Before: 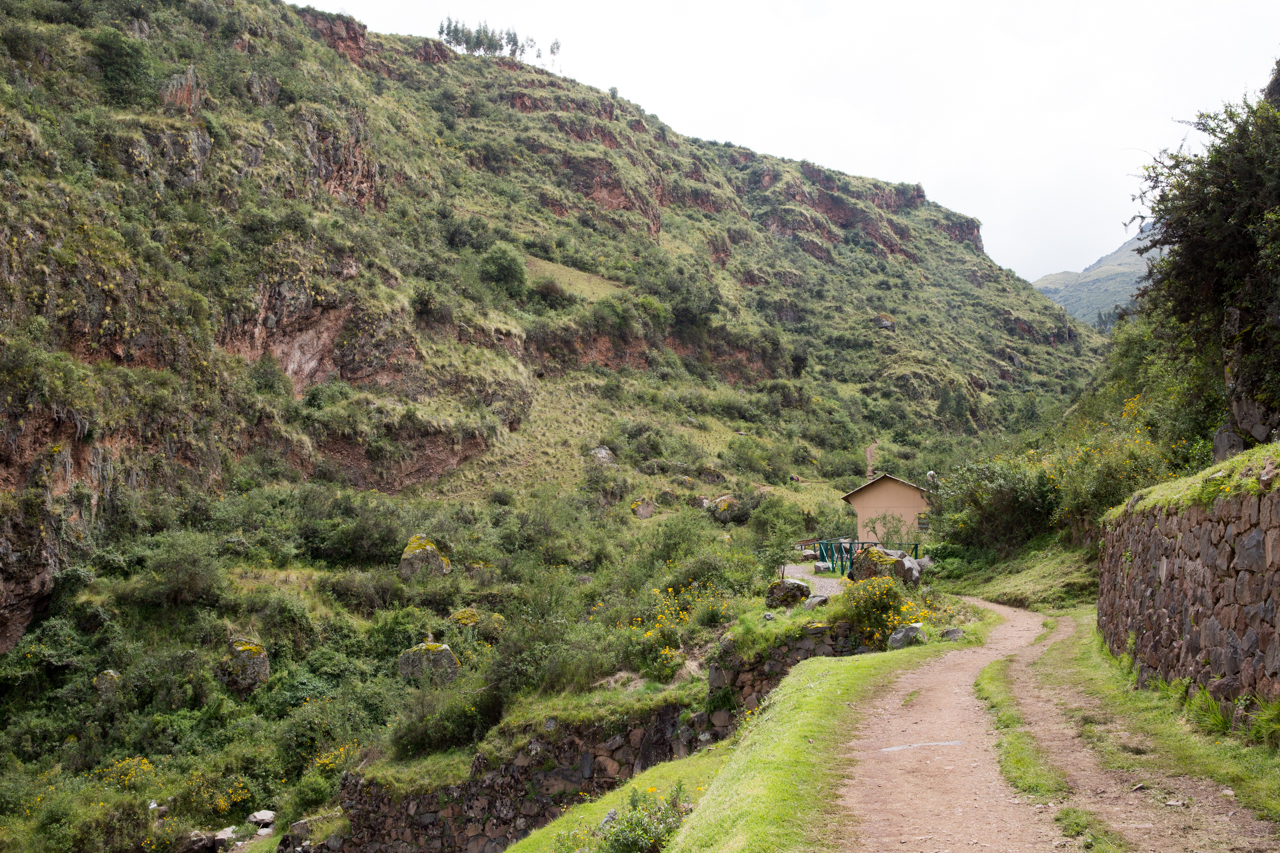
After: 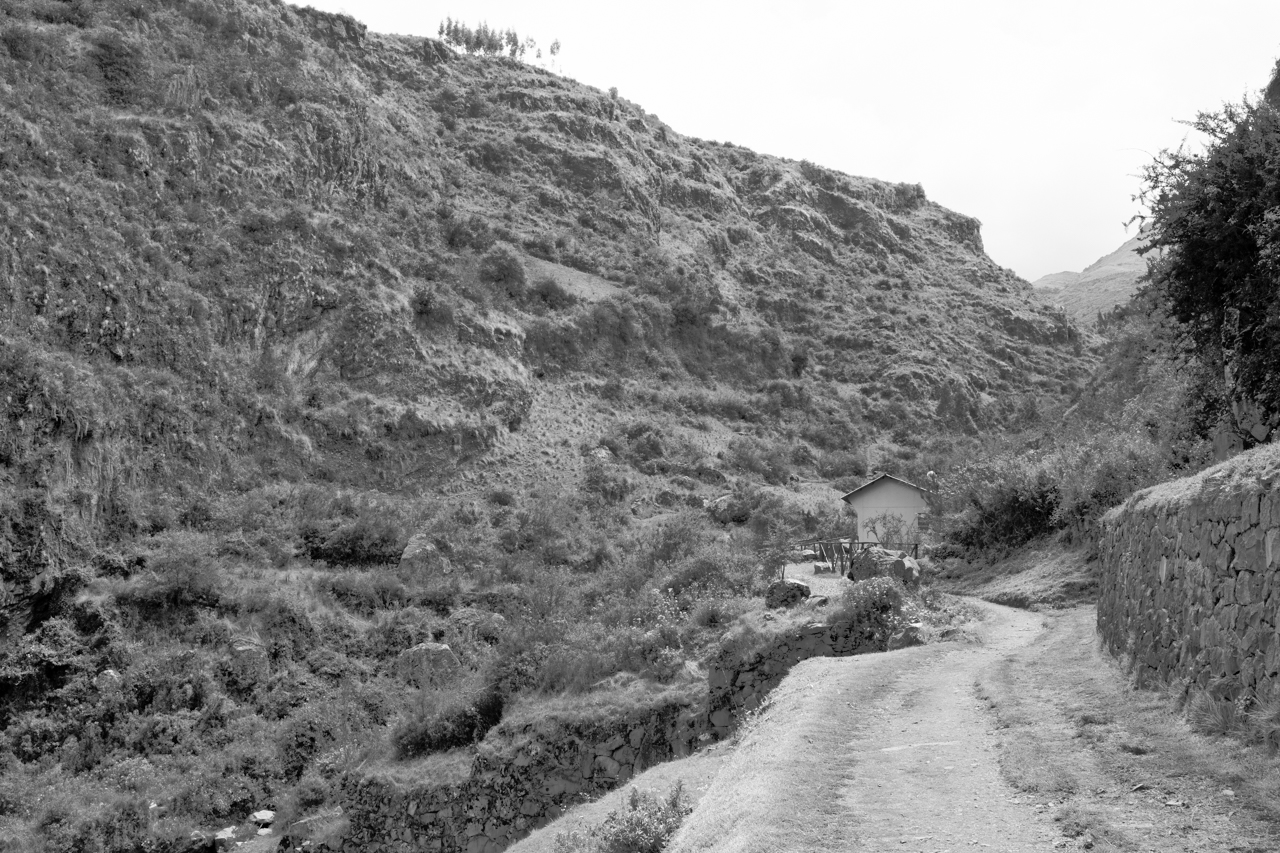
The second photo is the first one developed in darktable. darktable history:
tone equalizer: -8 EV -0.528 EV, -7 EV -0.319 EV, -6 EV -0.083 EV, -5 EV 0.413 EV, -4 EV 0.985 EV, -3 EV 0.791 EV, -2 EV -0.01 EV, -1 EV 0.14 EV, +0 EV -0.012 EV, smoothing 1
monochrome: a 16.01, b -2.65, highlights 0.52
